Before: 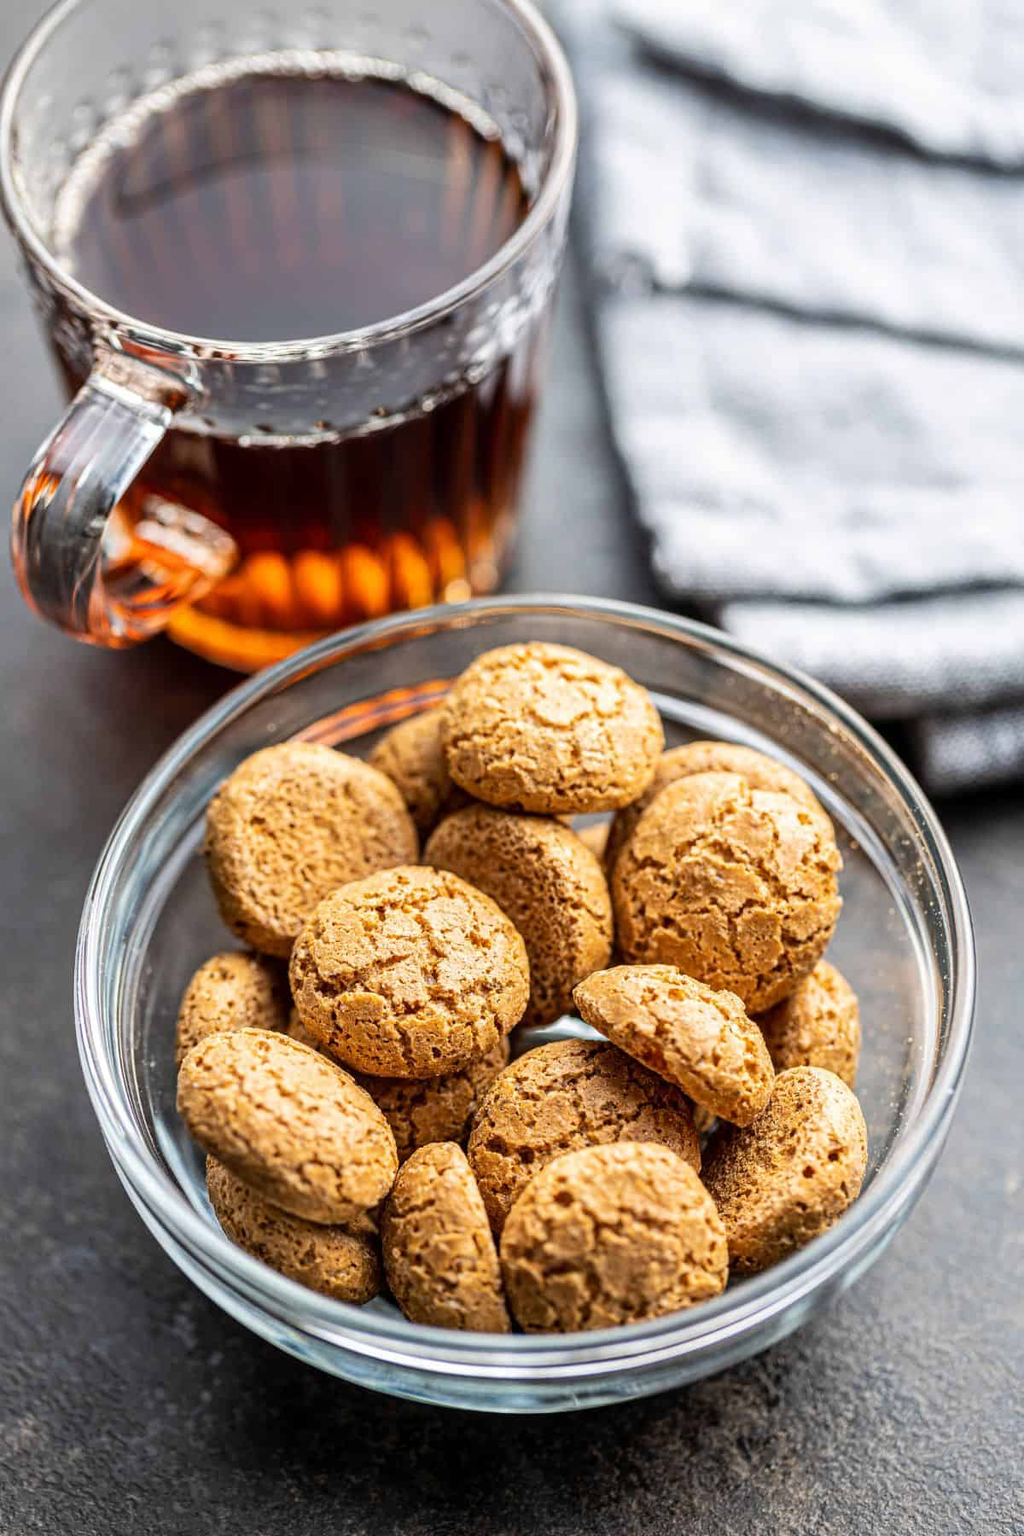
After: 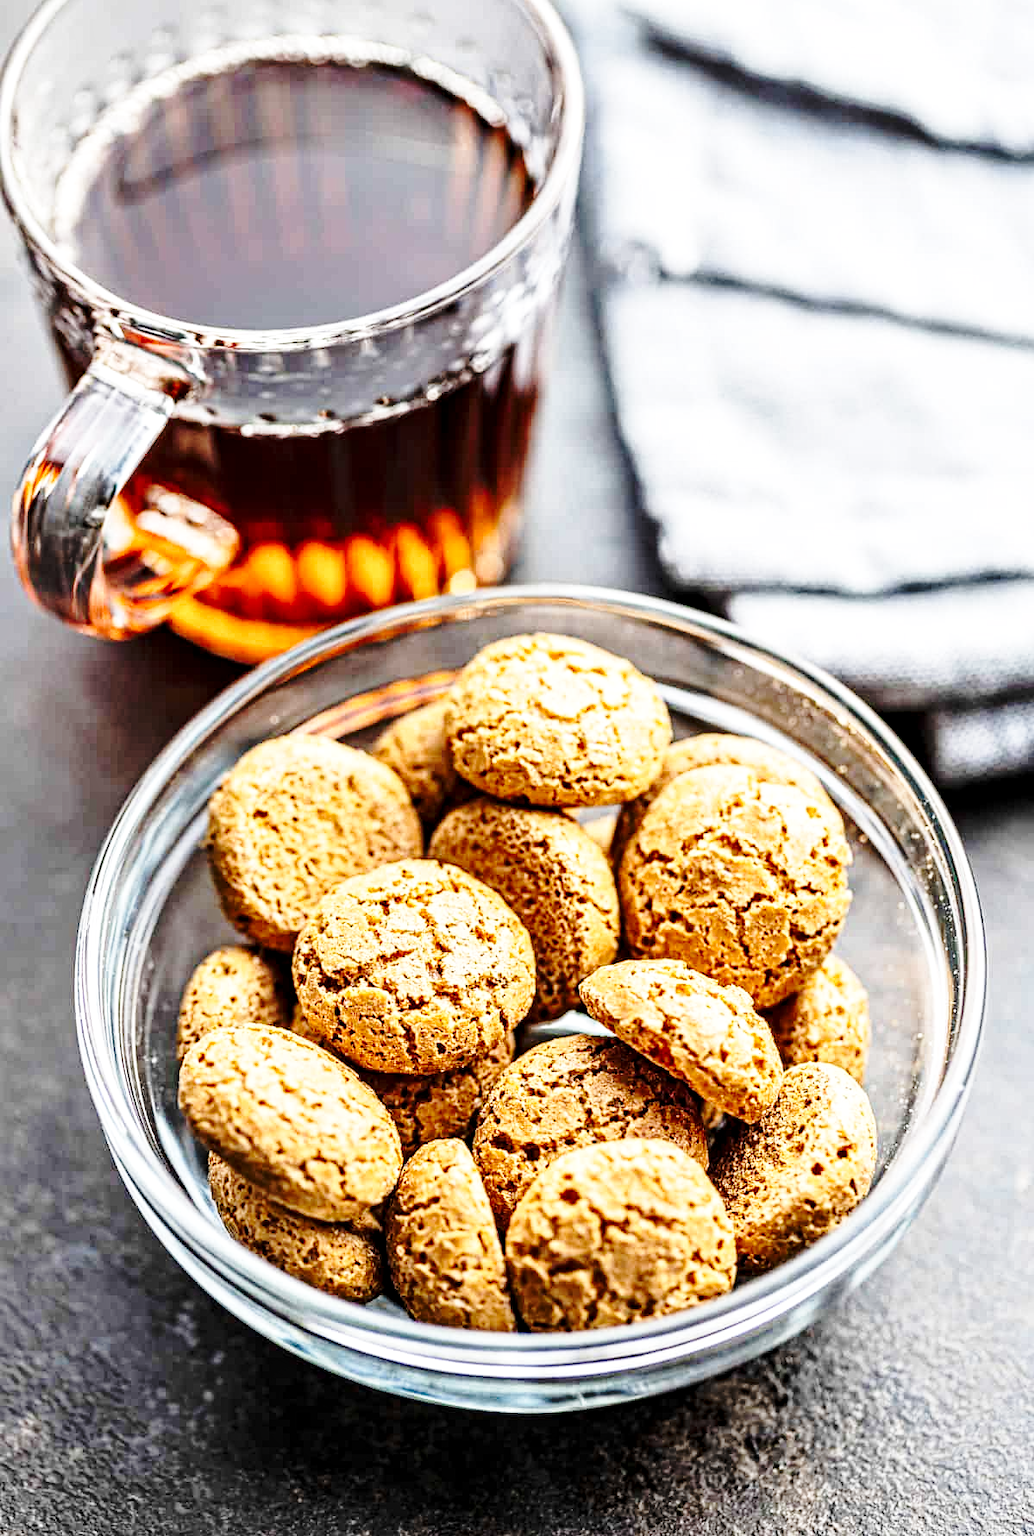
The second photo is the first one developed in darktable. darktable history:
crop: top 1.049%, right 0.001%
contrast equalizer: octaves 7, y [[0.502, 0.517, 0.543, 0.576, 0.611, 0.631], [0.5 ×6], [0.5 ×6], [0 ×6], [0 ×6]]
base curve: curves: ch0 [(0, 0) (0.032, 0.037) (0.105, 0.228) (0.435, 0.76) (0.856, 0.983) (1, 1)], preserve colors none
